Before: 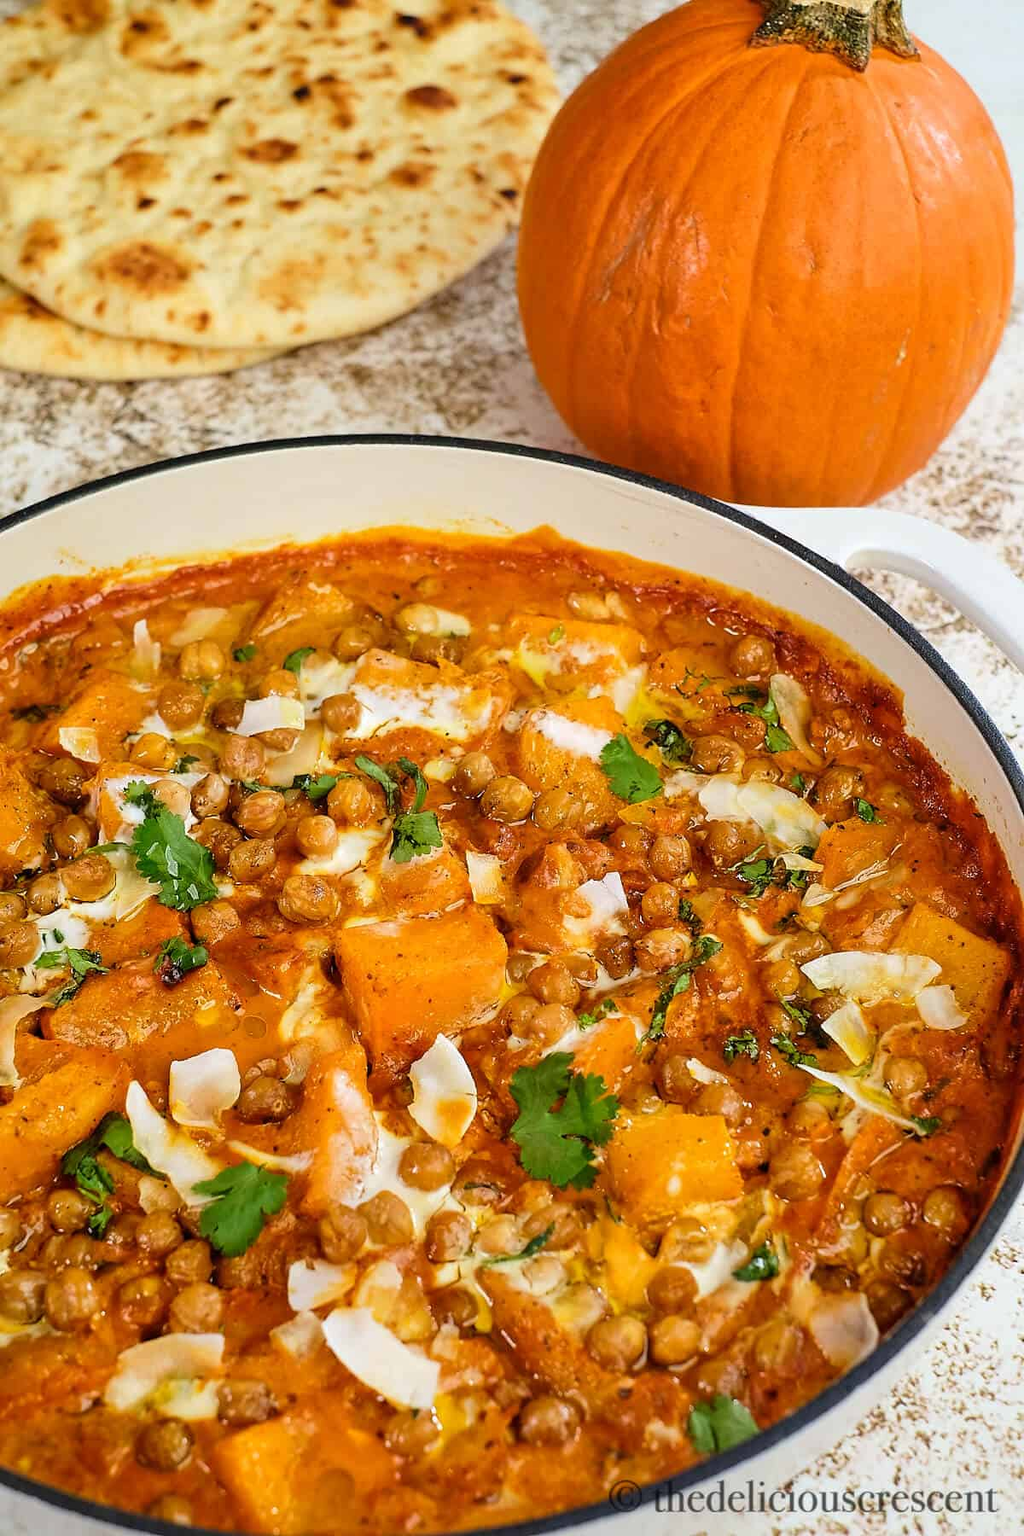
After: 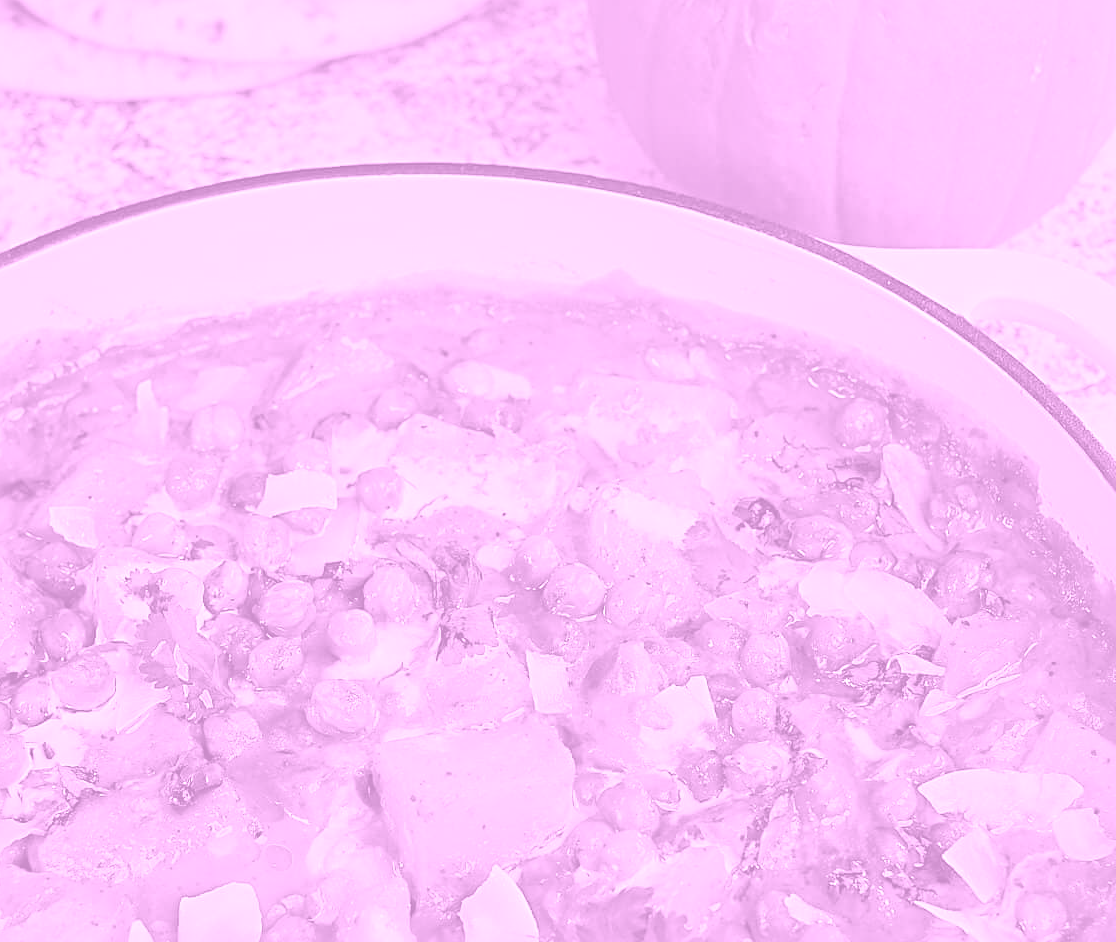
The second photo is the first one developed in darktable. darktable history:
sharpen: radius 4
crop: left 1.744%, top 19.225%, right 5.069%, bottom 28.357%
colorize: hue 331.2°, saturation 75%, source mix 30.28%, lightness 70.52%, version 1
white balance: red 1.05, blue 1.072
